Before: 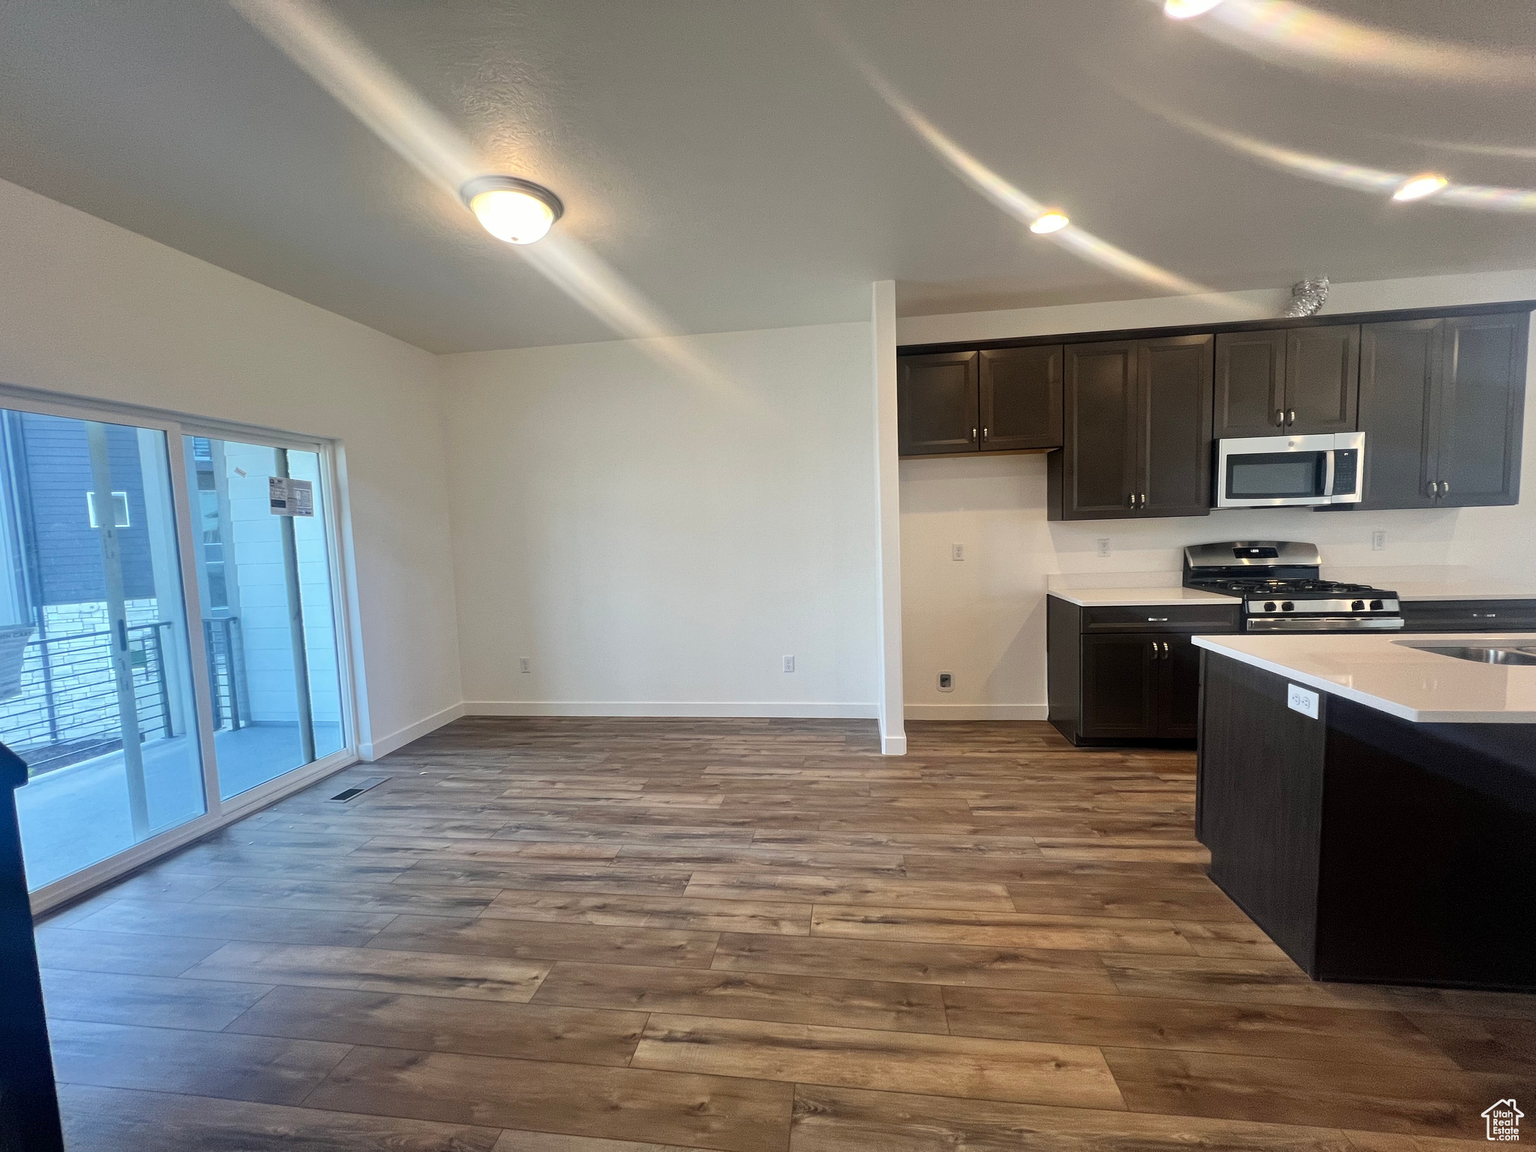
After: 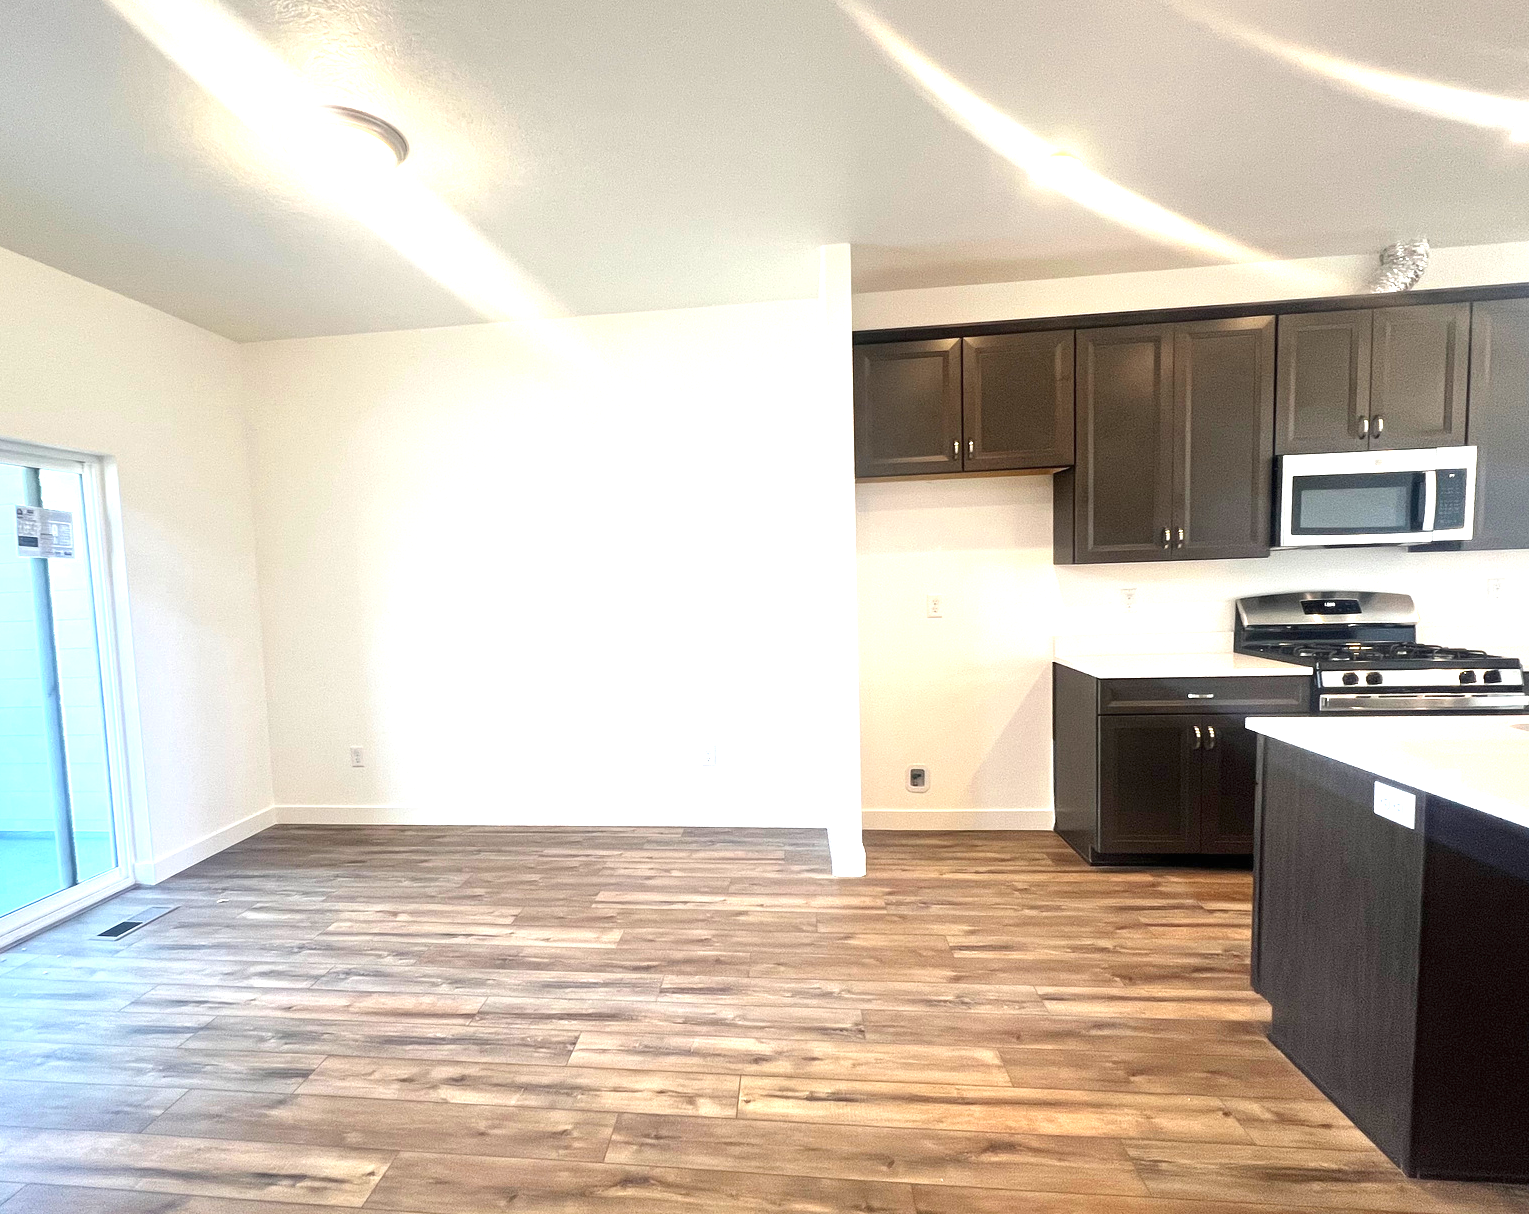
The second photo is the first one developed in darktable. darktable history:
exposure: black level correction 0, exposure 1.41 EV, compensate exposure bias true, compensate highlight preservation false
crop: left 16.759%, top 8.506%, right 8.549%, bottom 12.437%
